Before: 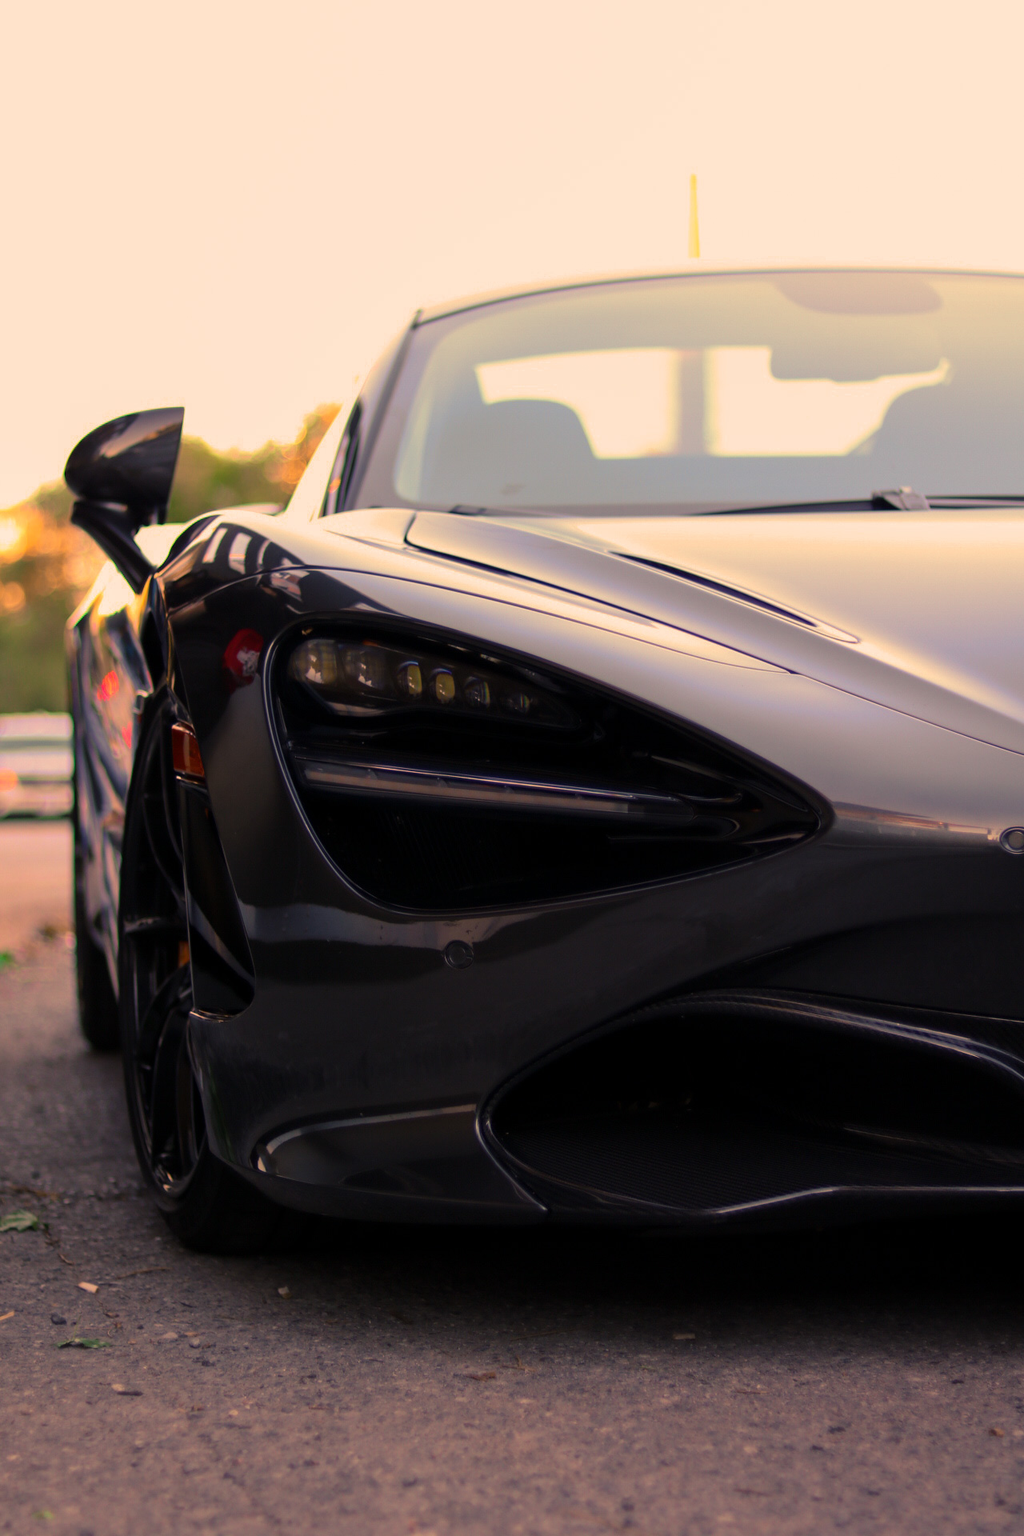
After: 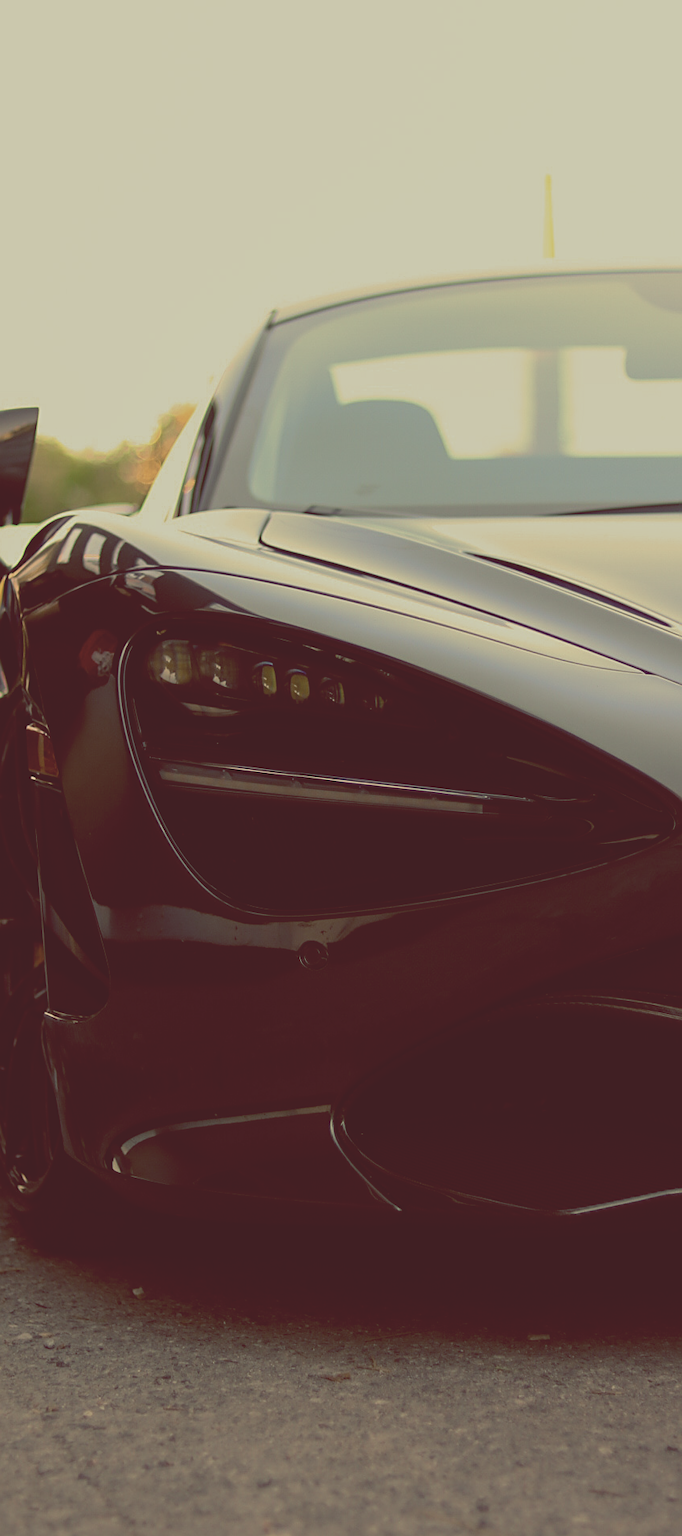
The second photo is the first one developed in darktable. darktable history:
contrast brightness saturation: contrast -0.26, saturation -0.43
crop and rotate: left 14.292%, right 19.041%
base curve: curves: ch0 [(0, 0) (0.472, 0.508) (1, 1)]
sharpen: on, module defaults
color balance: lift [1, 1.015, 0.987, 0.985], gamma [1, 0.959, 1.042, 0.958], gain [0.927, 0.938, 1.072, 0.928], contrast 1.5%
